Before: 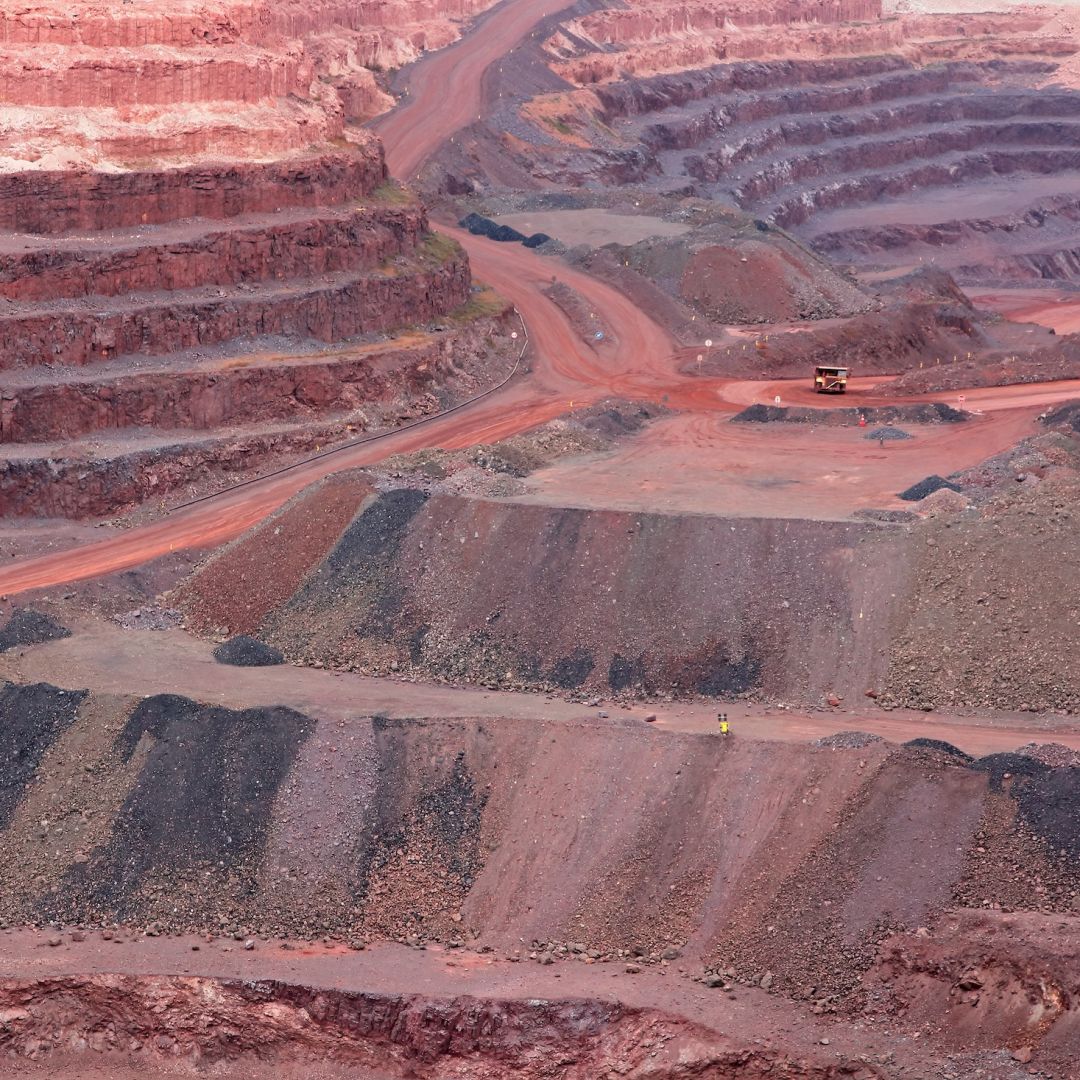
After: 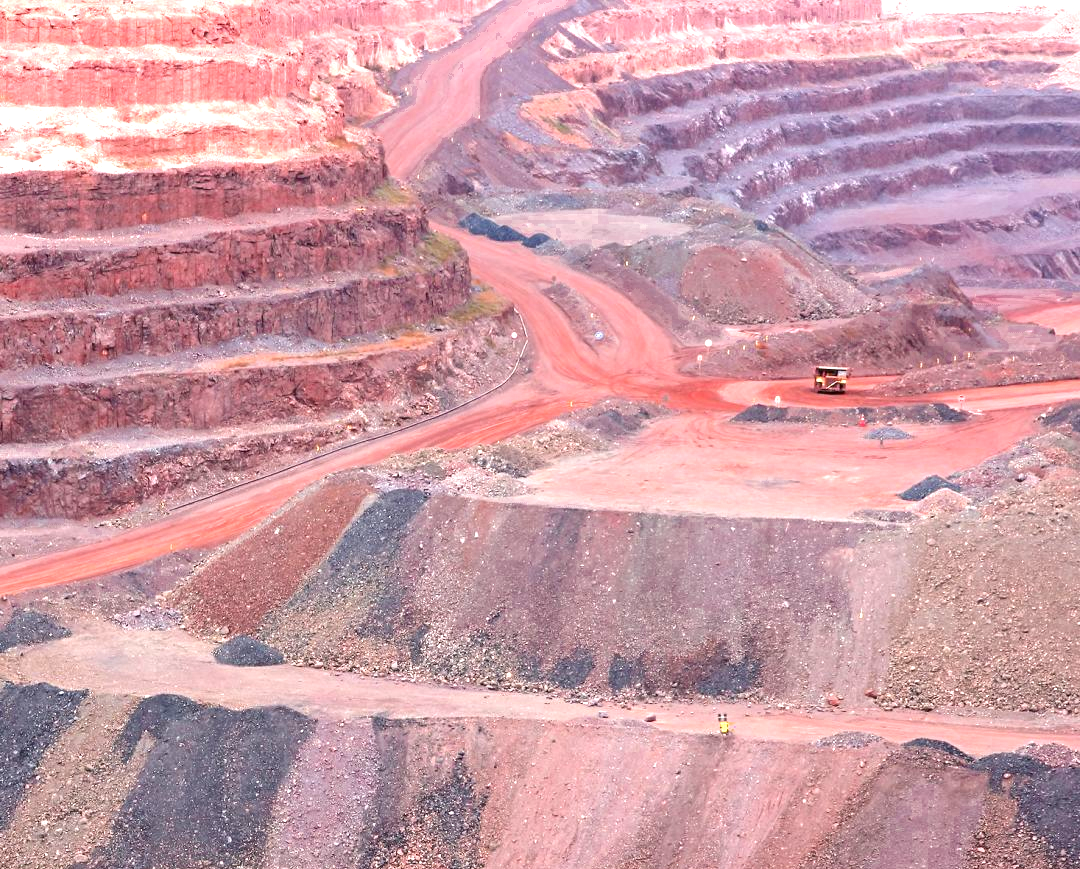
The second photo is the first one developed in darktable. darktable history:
crop: bottom 19.523%
exposure: black level correction 0, exposure 1.459 EV, compensate exposure bias true, compensate highlight preservation false
color zones: curves: ch0 [(0.11, 0.396) (0.195, 0.36) (0.25, 0.5) (0.303, 0.412) (0.357, 0.544) (0.75, 0.5) (0.967, 0.328)]; ch1 [(0, 0.468) (0.112, 0.512) (0.202, 0.6) (0.25, 0.5) (0.307, 0.352) (0.357, 0.544) (0.75, 0.5) (0.963, 0.524)]
